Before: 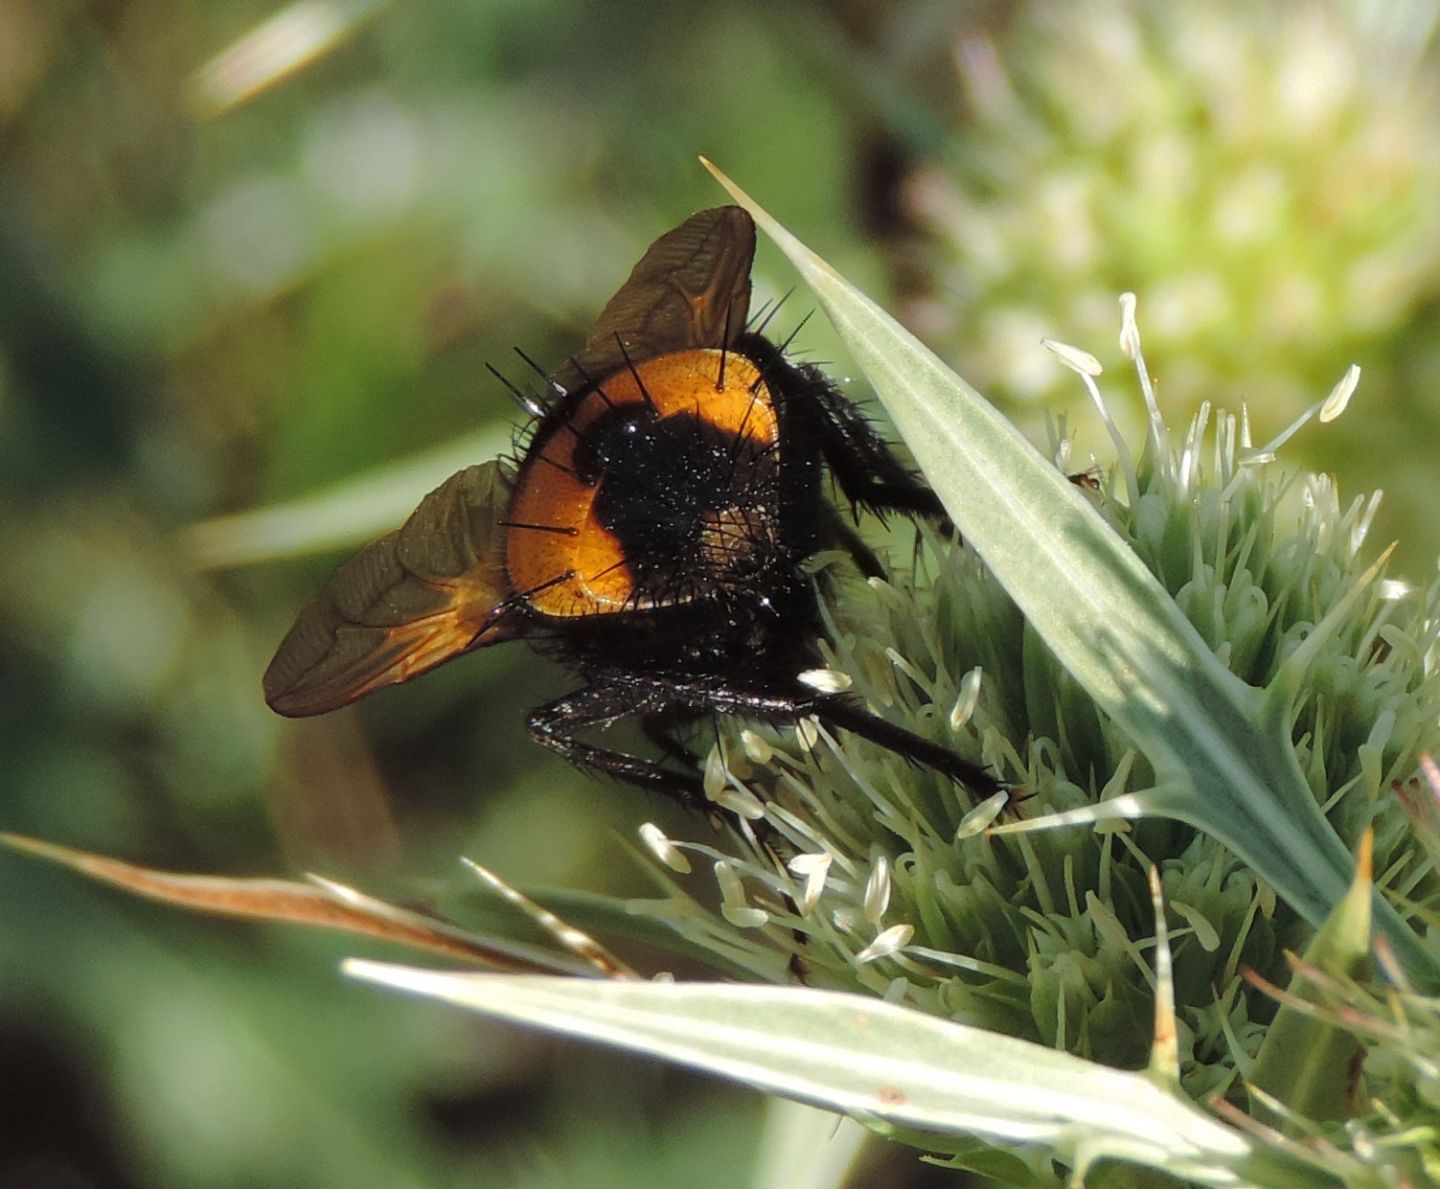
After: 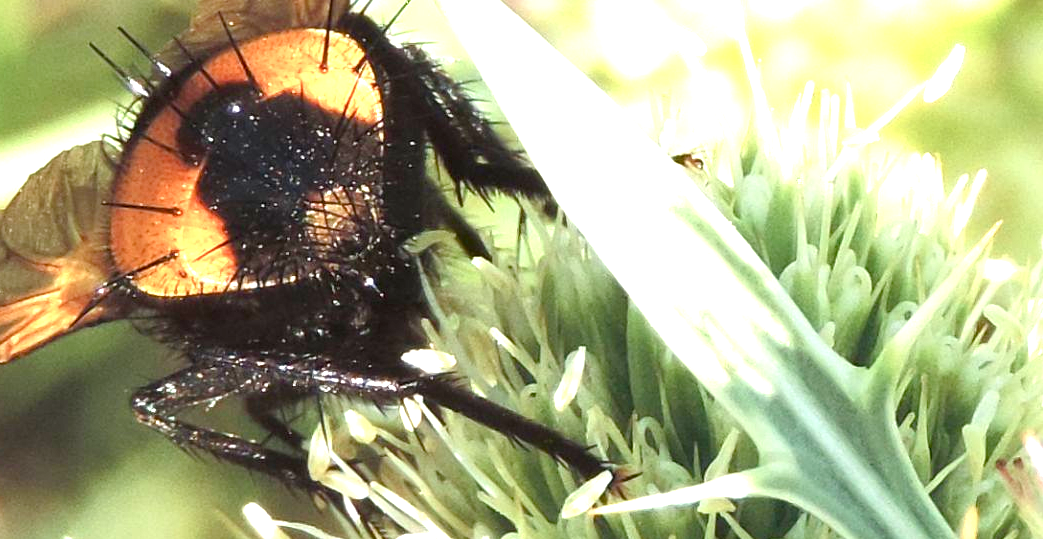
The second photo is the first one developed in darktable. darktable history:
color balance rgb: linear chroma grading › global chroma 9.046%, perceptual saturation grading › global saturation 0.214%, perceptual saturation grading › highlights -30.611%, perceptual saturation grading › shadows 19.515%, global vibrance 20%
exposure: black level correction 0, exposure 1.899 EV, compensate exposure bias true, compensate highlight preservation false
crop and rotate: left 27.557%, top 26.975%, bottom 27.619%
